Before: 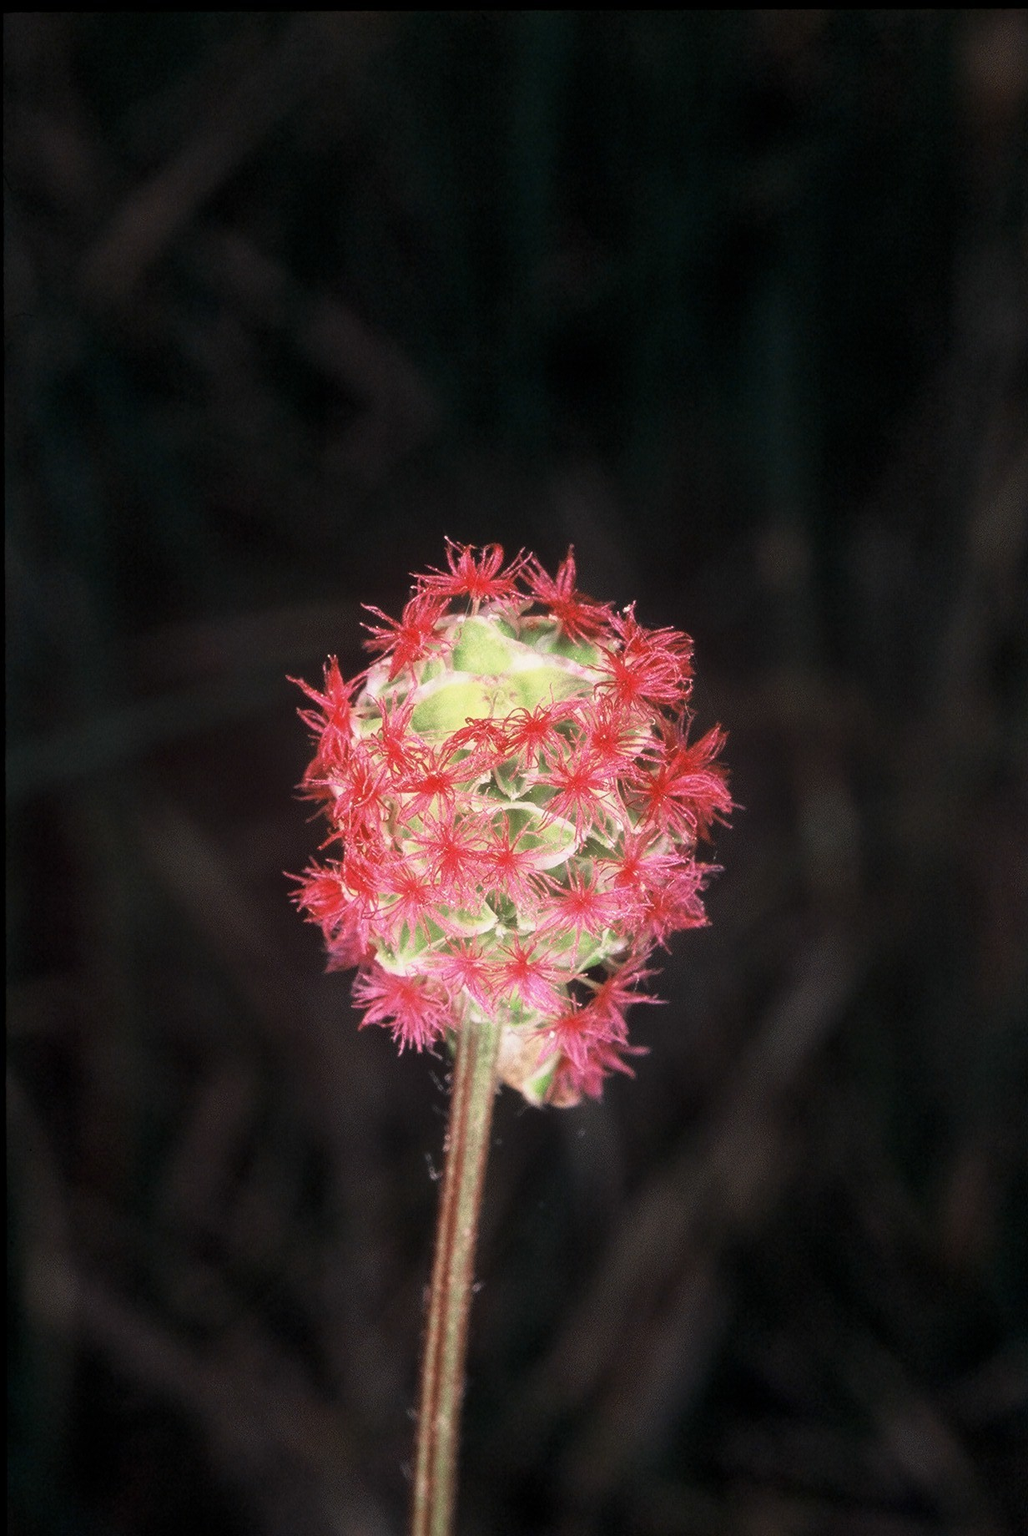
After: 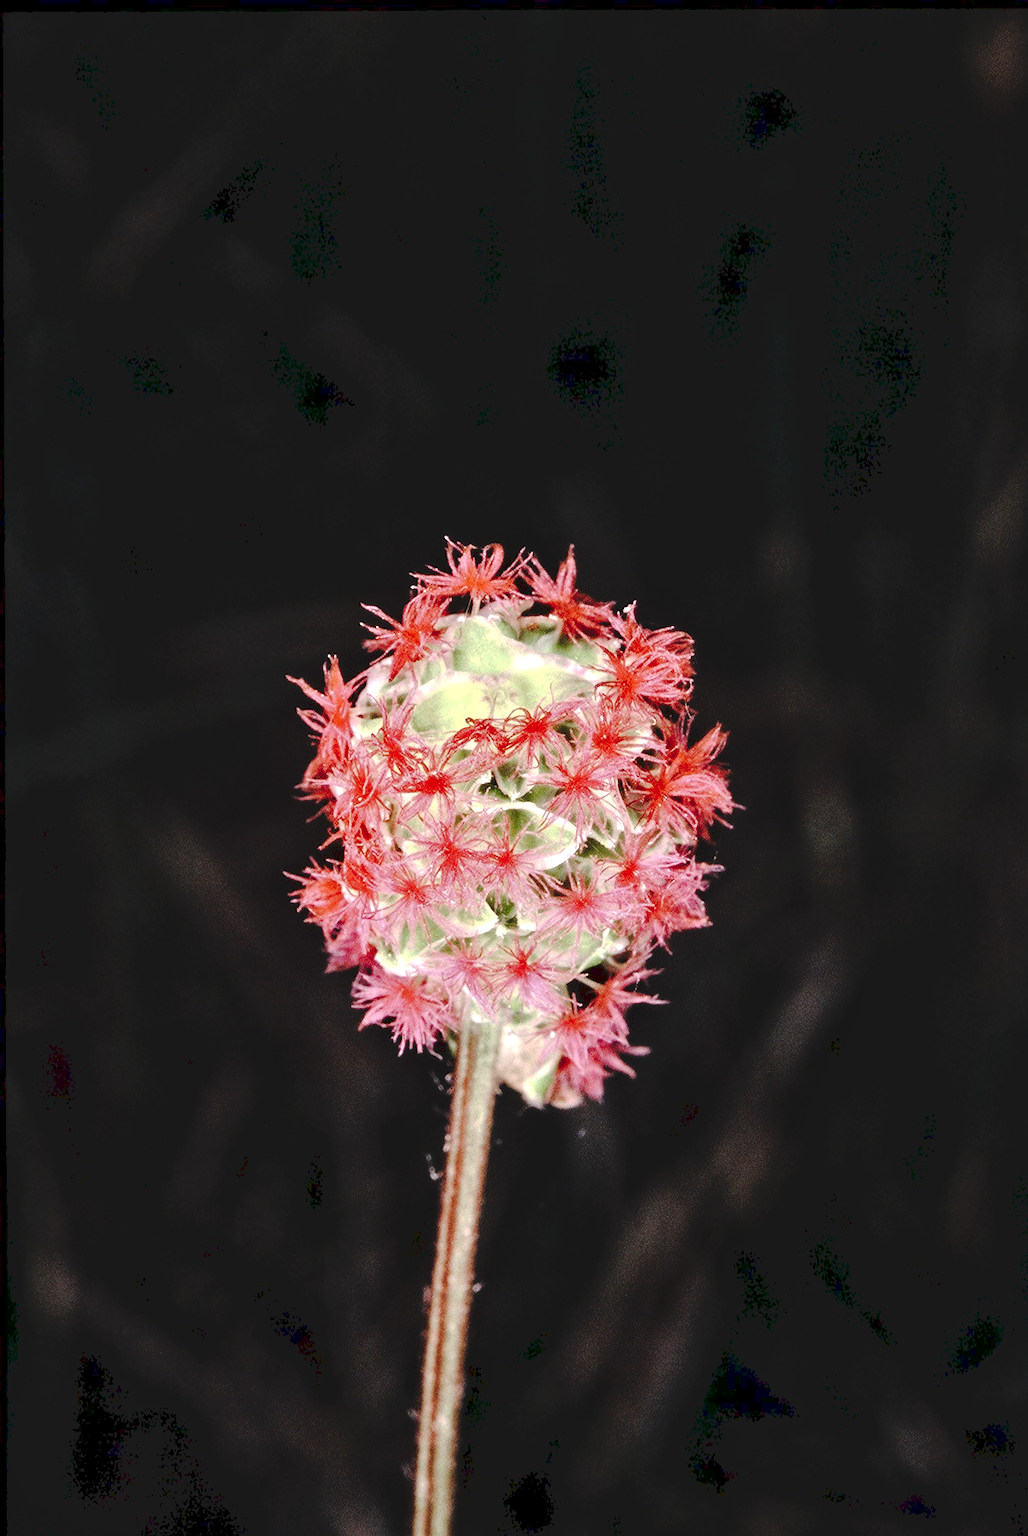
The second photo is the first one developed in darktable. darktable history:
contrast brightness saturation: contrast 0.07
local contrast: mode bilateral grid, contrast 20, coarseness 50, detail 120%, midtone range 0.2
contrast equalizer: y [[0.511, 0.558, 0.631, 0.632, 0.559, 0.512], [0.5 ×6], [0.507, 0.559, 0.627, 0.644, 0.647, 0.647], [0 ×6], [0 ×6]]
tone curve: curves: ch0 [(0, 0) (0.003, 0.089) (0.011, 0.089) (0.025, 0.088) (0.044, 0.089) (0.069, 0.094) (0.1, 0.108) (0.136, 0.119) (0.177, 0.147) (0.224, 0.204) (0.277, 0.28) (0.335, 0.389) (0.399, 0.486) (0.468, 0.588) (0.543, 0.647) (0.623, 0.705) (0.709, 0.759) (0.801, 0.815) (0.898, 0.873) (1, 1)], preserve colors none
